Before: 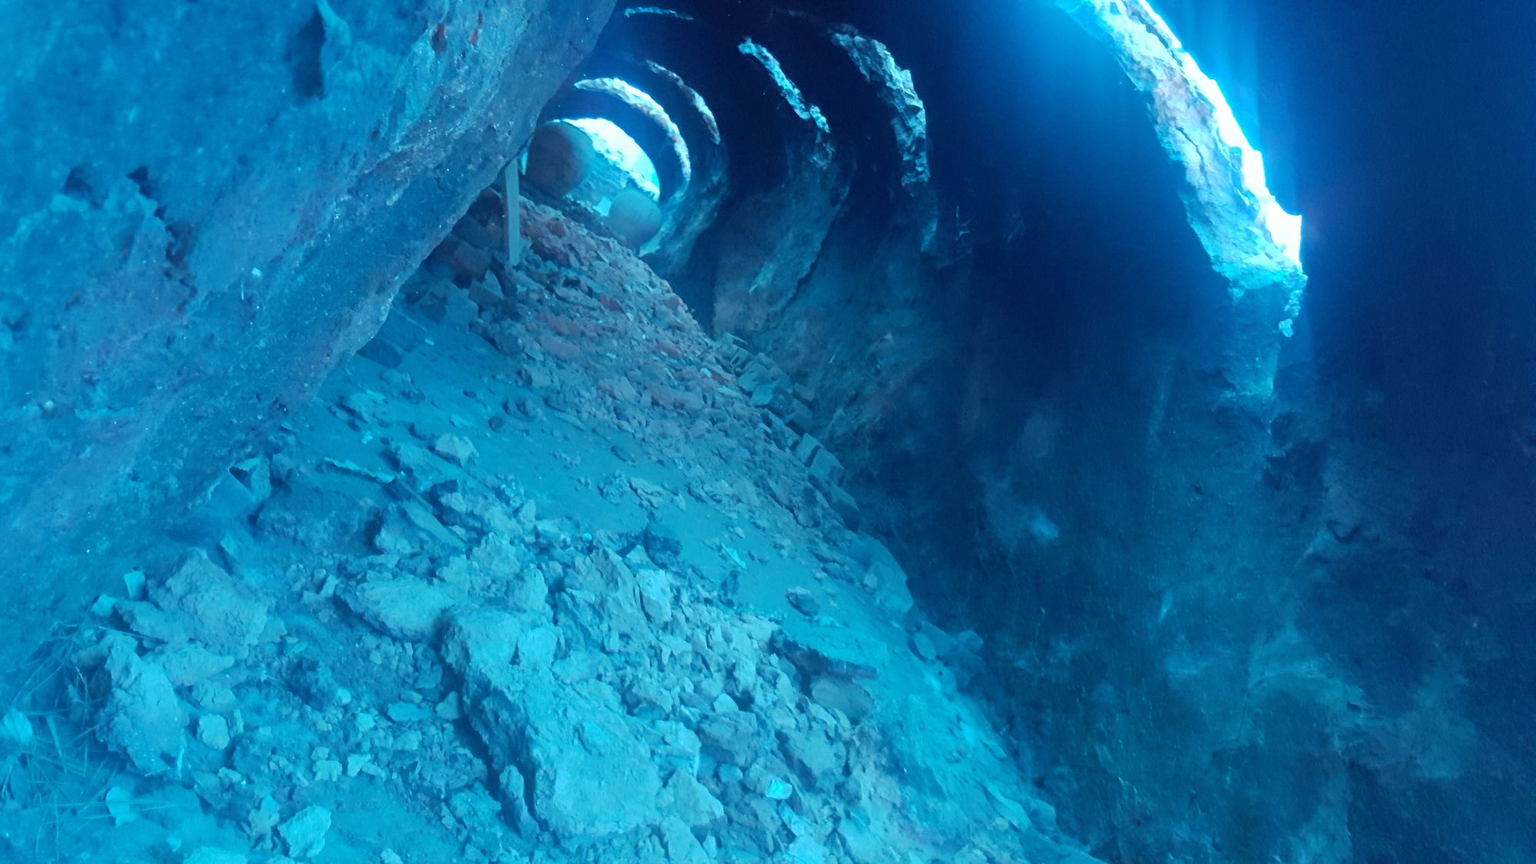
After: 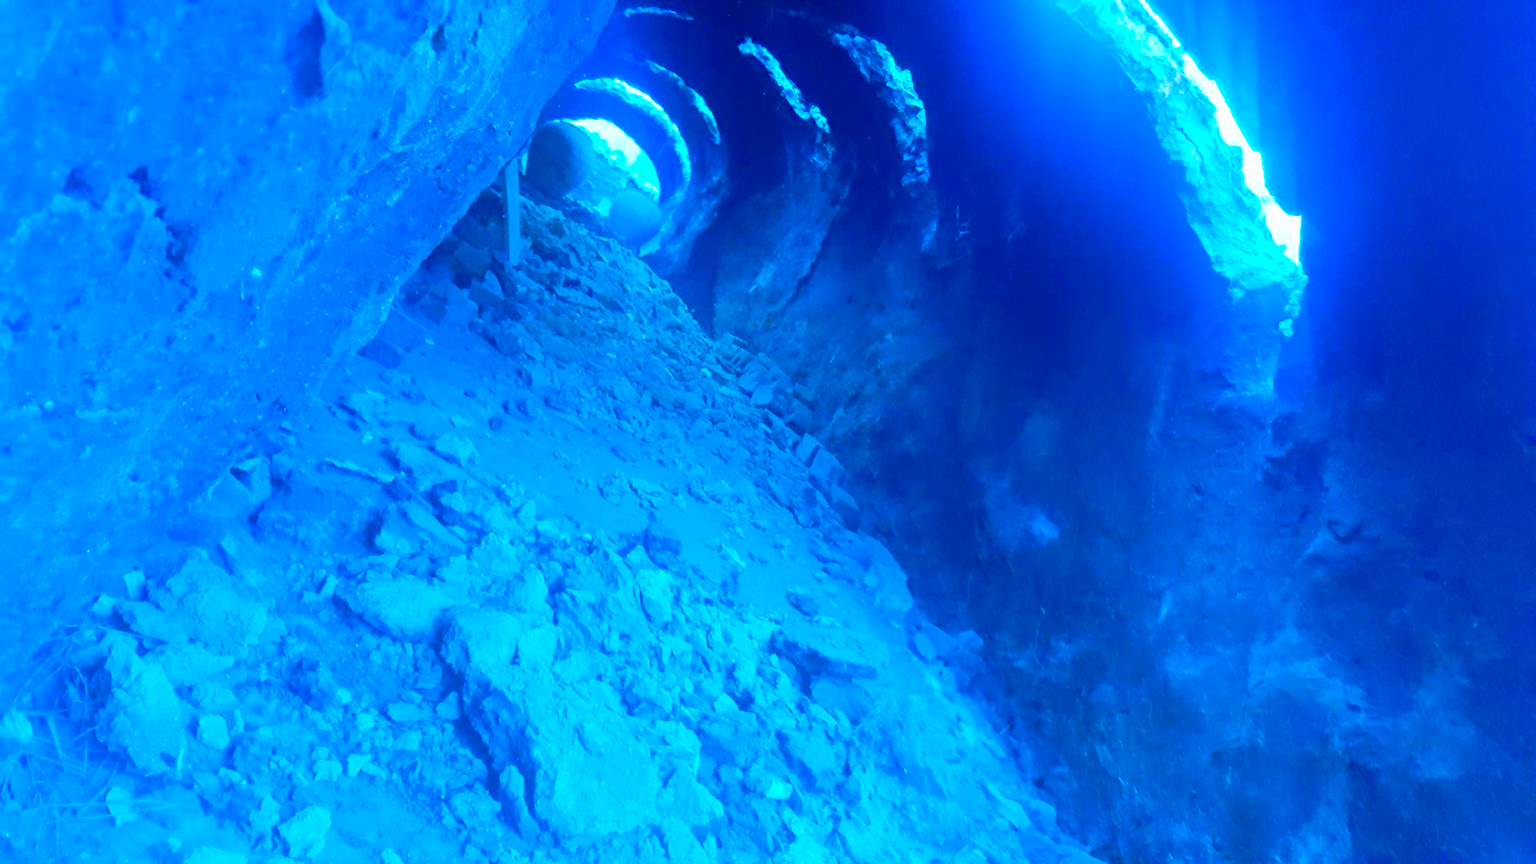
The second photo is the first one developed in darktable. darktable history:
color correction: highlights a* 1.71, highlights b* -1.86, saturation 2.45
